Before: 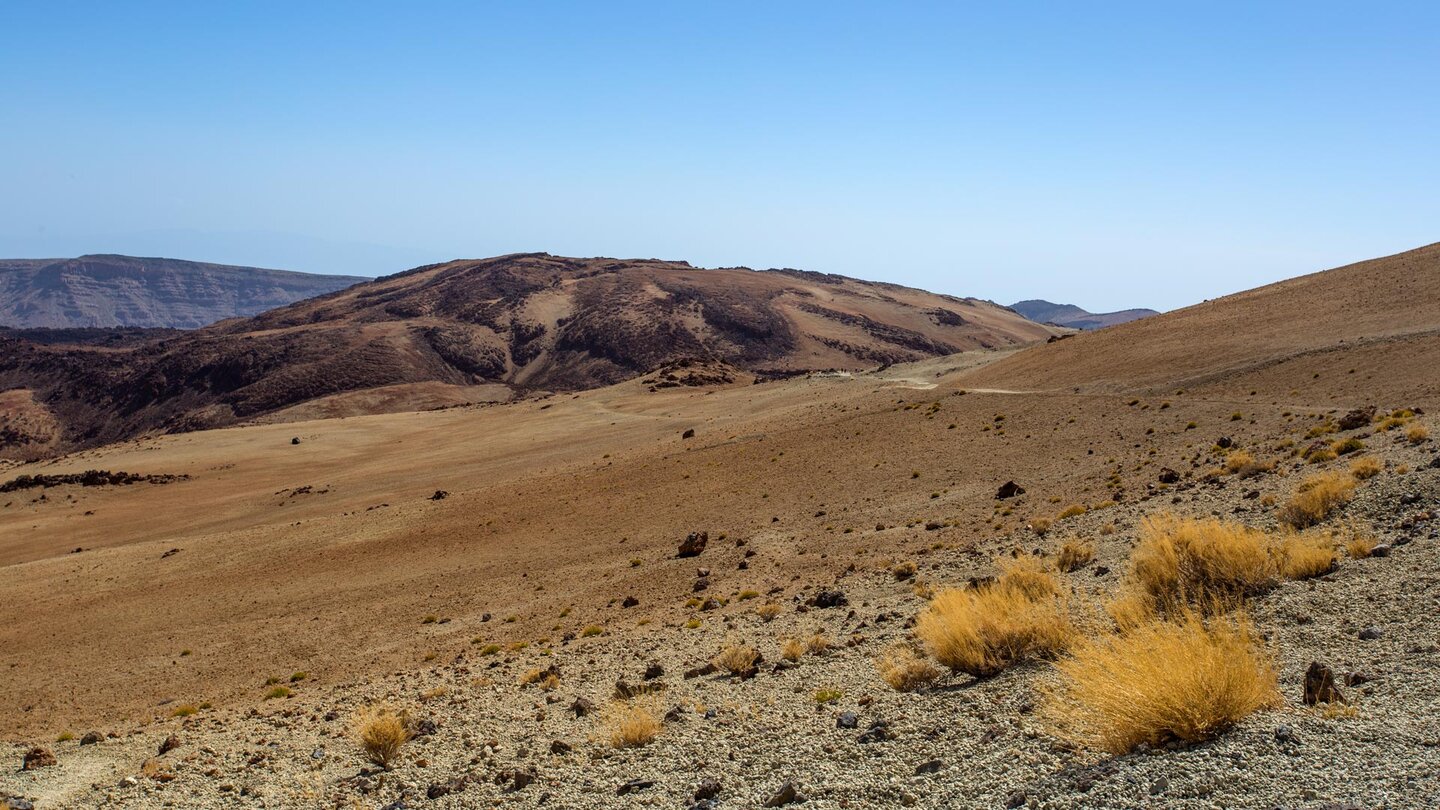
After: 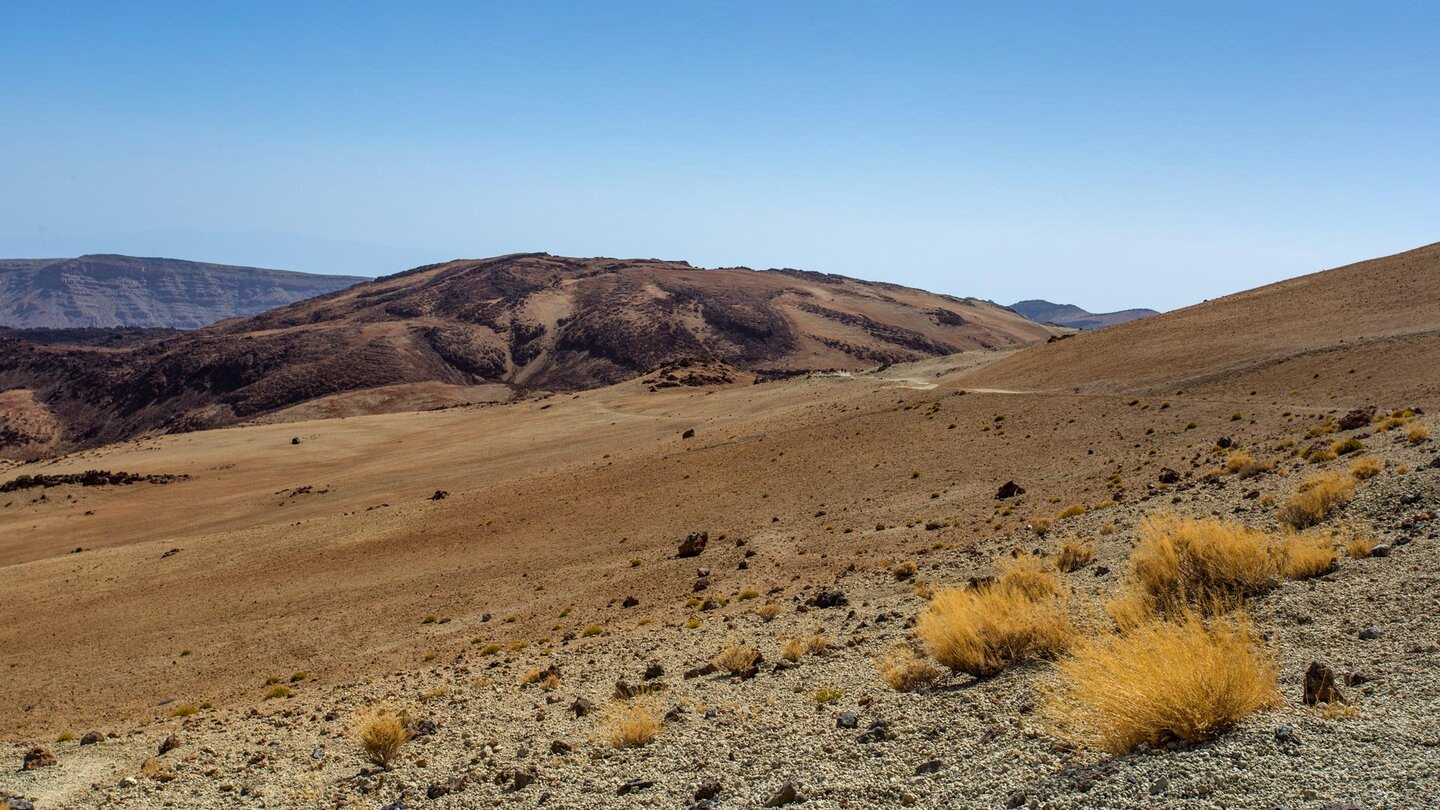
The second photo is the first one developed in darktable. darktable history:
shadows and highlights: highlights color adjustment 0.299%, low approximation 0.01, soften with gaussian
